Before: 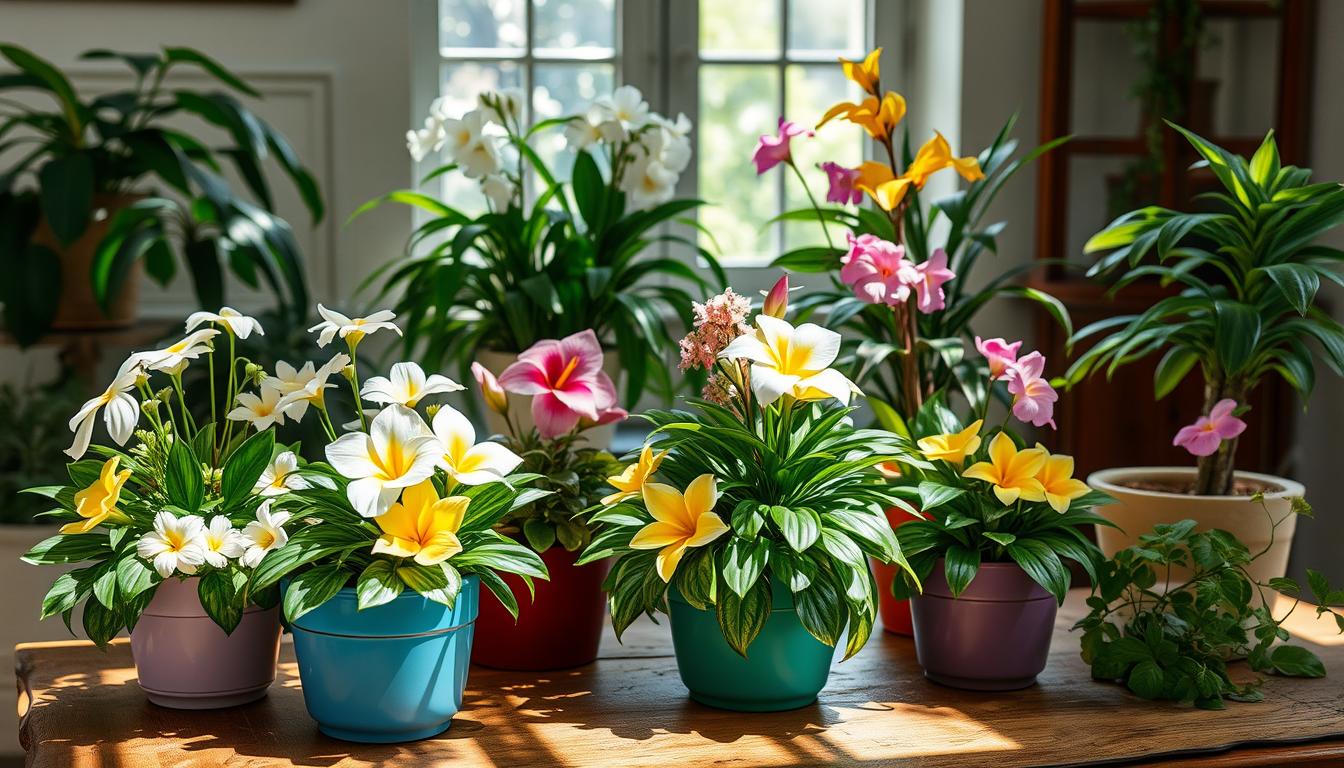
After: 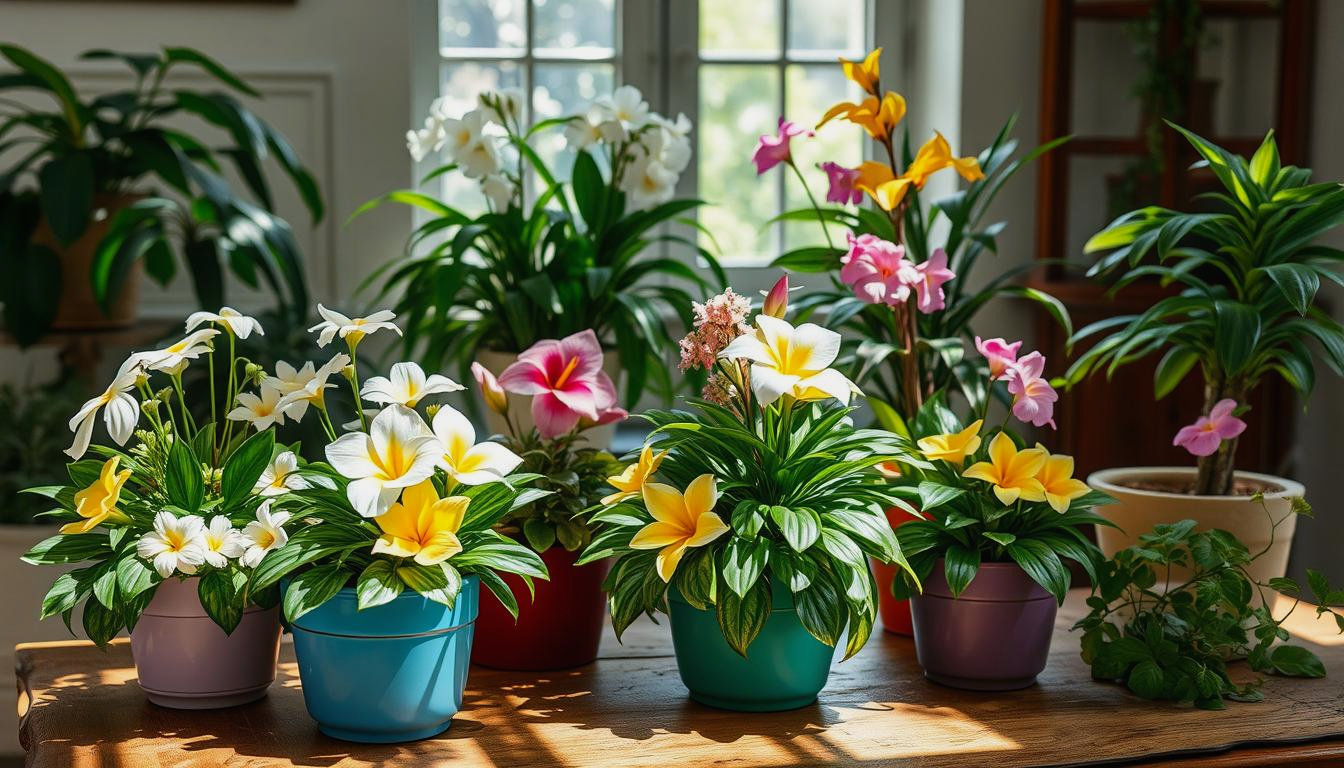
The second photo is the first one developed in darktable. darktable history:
exposure: exposure -0.153 EV, compensate highlight preservation false
local contrast: mode bilateral grid, contrast 100, coarseness 100, detail 91%, midtone range 0.2
